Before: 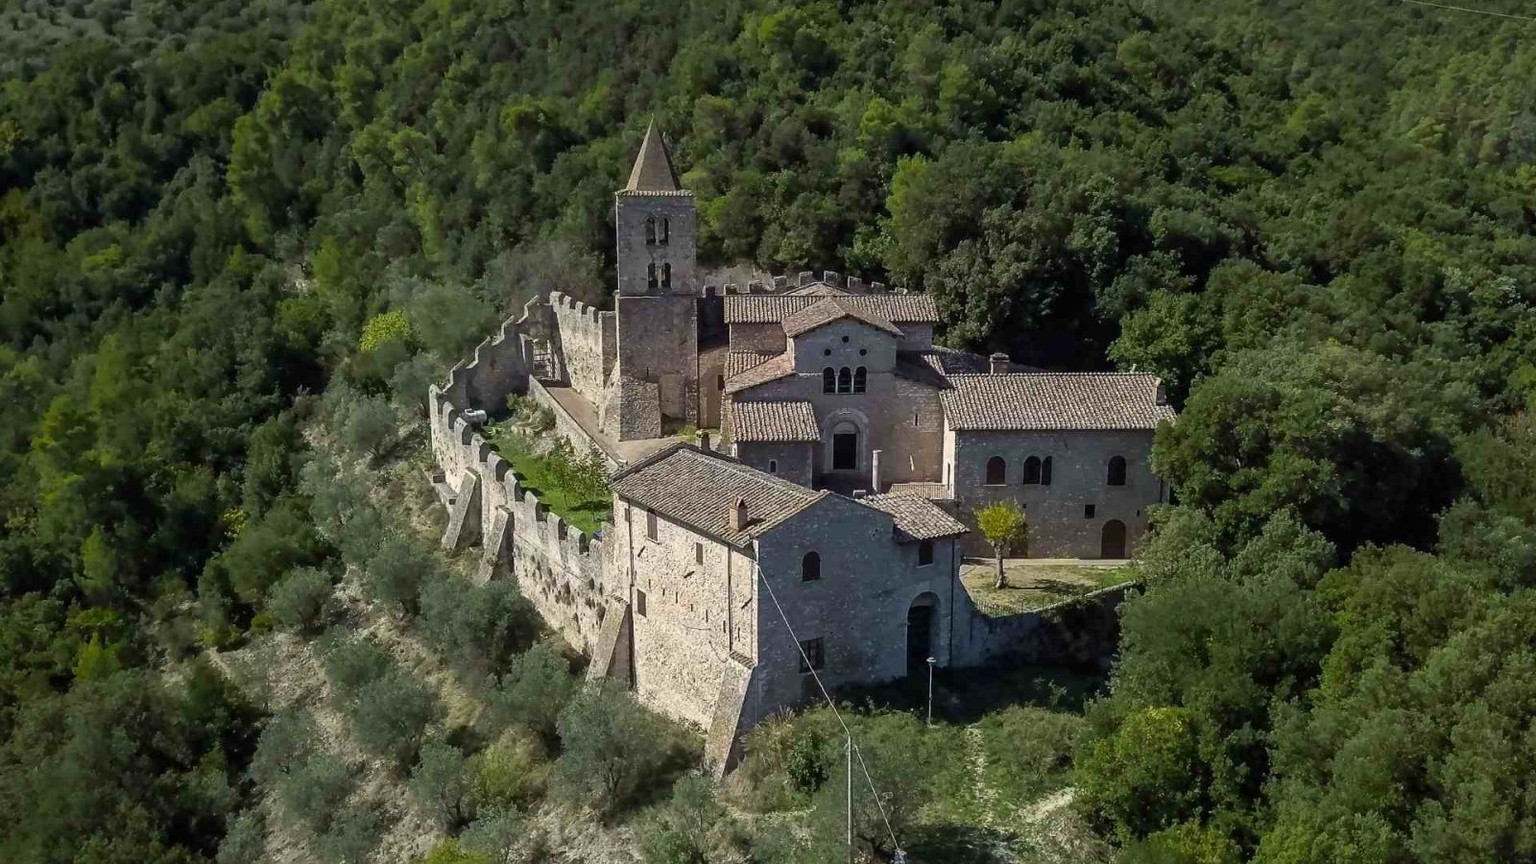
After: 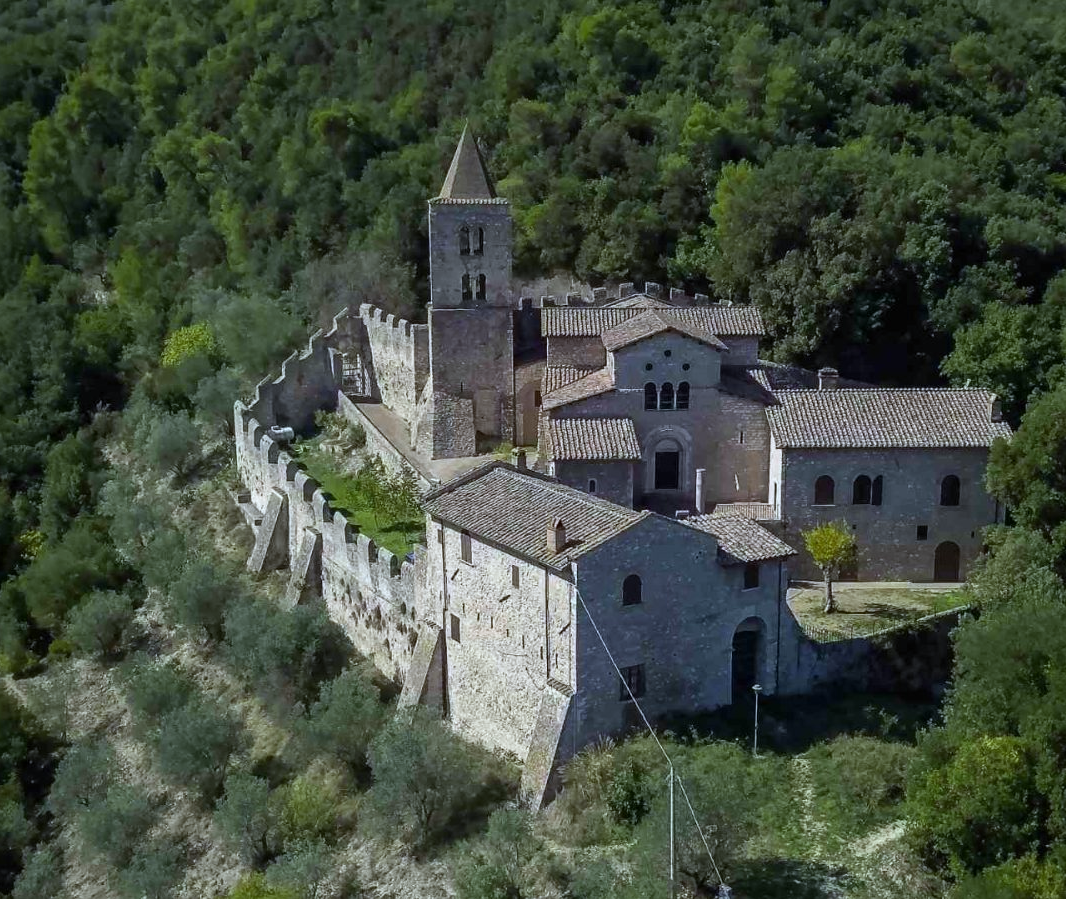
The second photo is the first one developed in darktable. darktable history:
crop and rotate: left 13.409%, right 19.924%
white balance: red 0.924, blue 1.095
